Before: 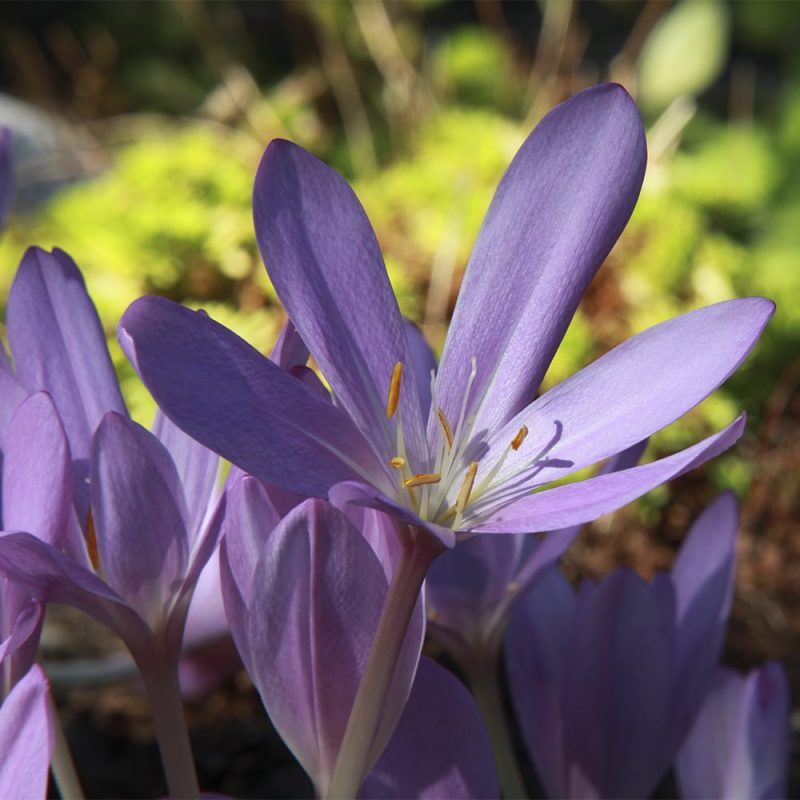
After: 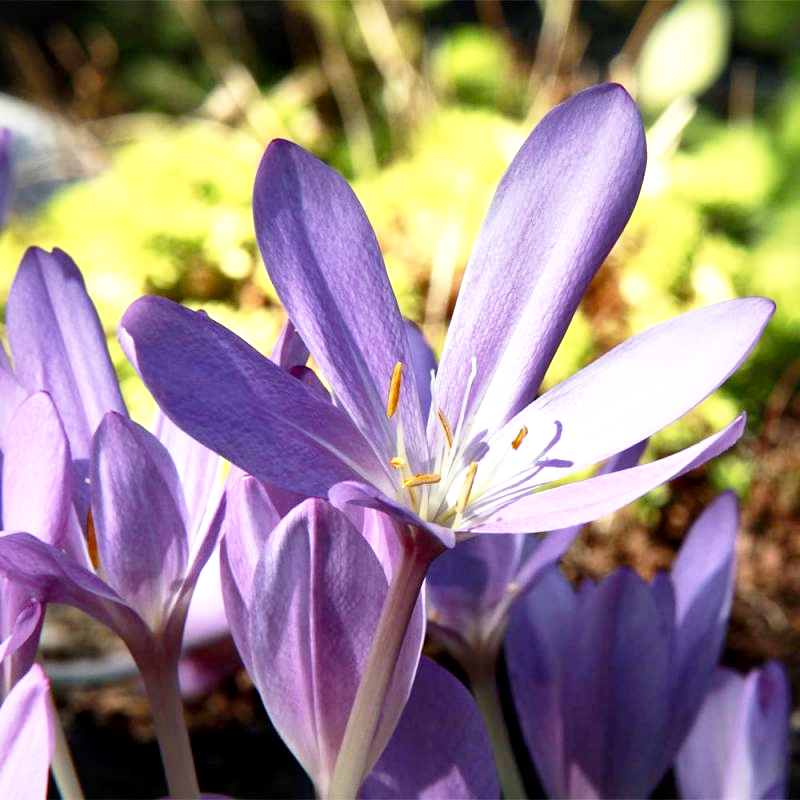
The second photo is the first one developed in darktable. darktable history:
base curve: curves: ch0 [(0, 0) (0.012, 0.01) (0.073, 0.168) (0.31, 0.711) (0.645, 0.957) (1, 1)], preserve colors none
local contrast: mode bilateral grid, contrast 24, coarseness 59, detail 152%, midtone range 0.2
